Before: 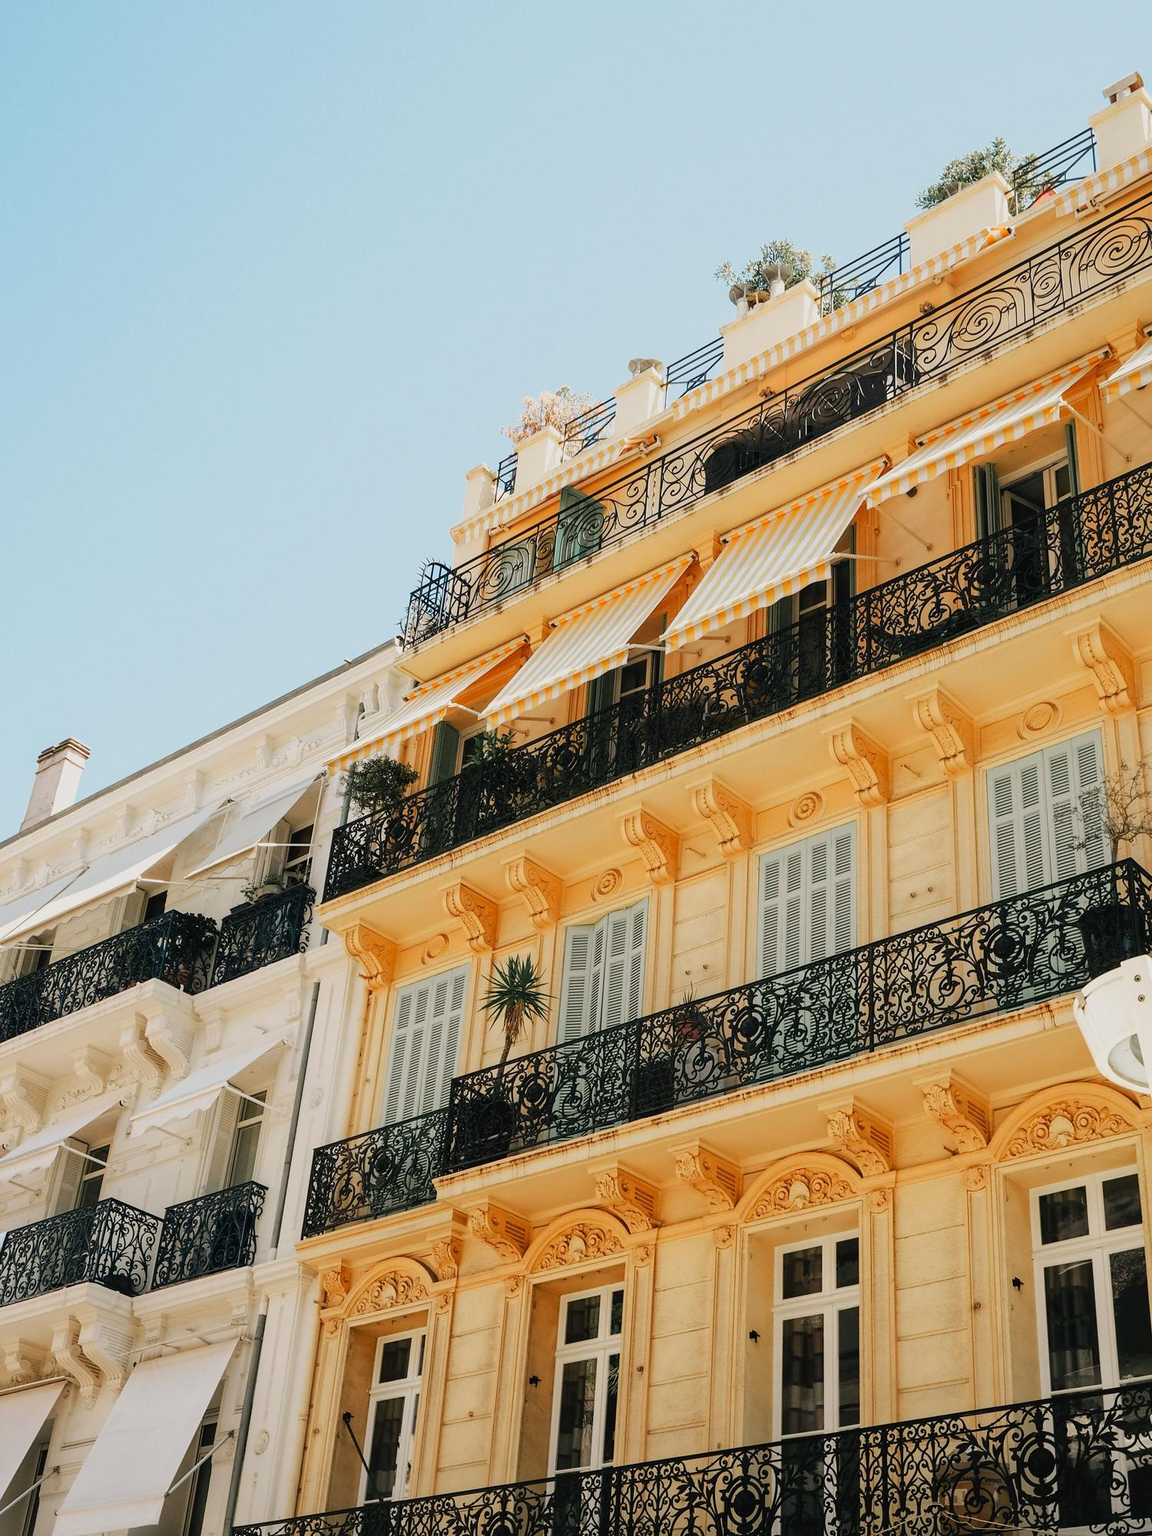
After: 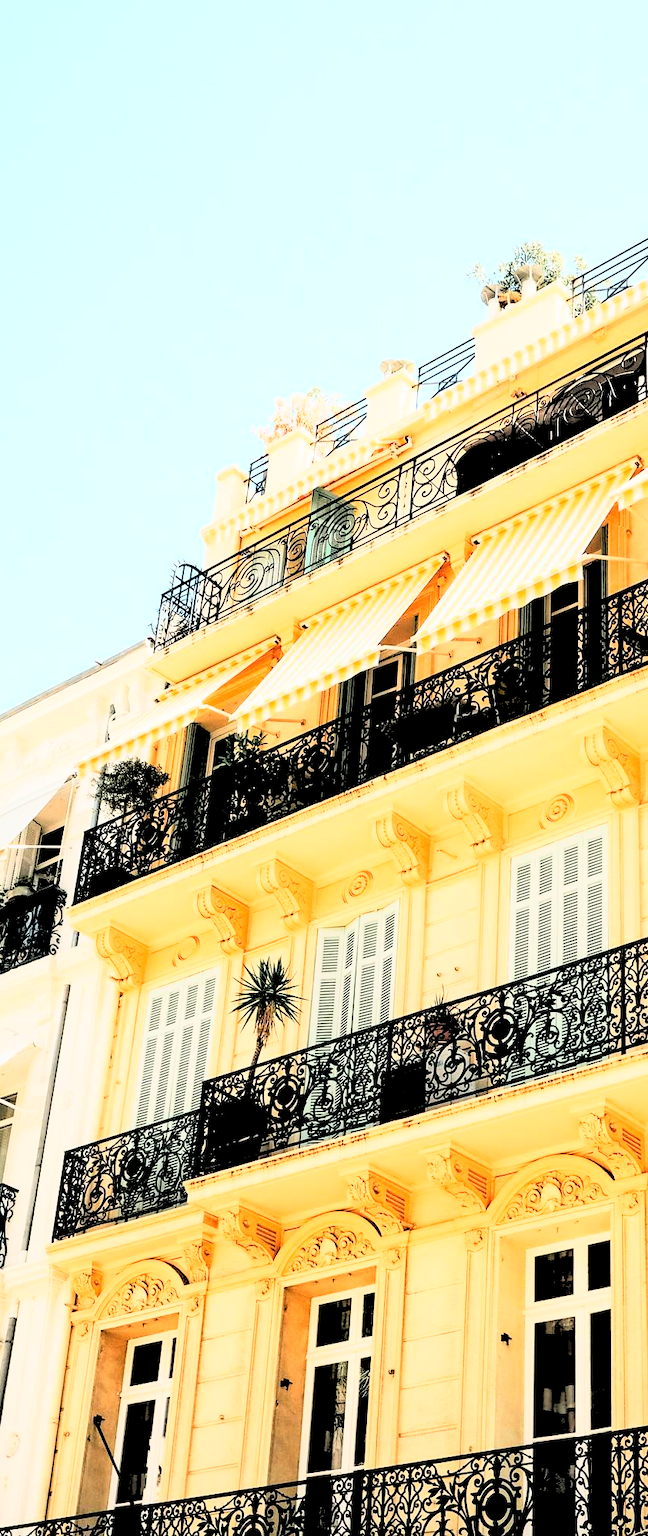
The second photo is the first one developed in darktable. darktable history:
rgb curve: curves: ch0 [(0, 0) (0.21, 0.15) (0.24, 0.21) (0.5, 0.75) (0.75, 0.96) (0.89, 0.99) (1, 1)]; ch1 [(0, 0.02) (0.21, 0.13) (0.25, 0.2) (0.5, 0.67) (0.75, 0.9) (0.89, 0.97) (1, 1)]; ch2 [(0, 0.02) (0.21, 0.13) (0.25, 0.2) (0.5, 0.67) (0.75, 0.9) (0.89, 0.97) (1, 1)], compensate middle gray true
crop: left 21.674%, right 22.086%
rgb levels: levels [[0.027, 0.429, 0.996], [0, 0.5, 1], [0, 0.5, 1]]
